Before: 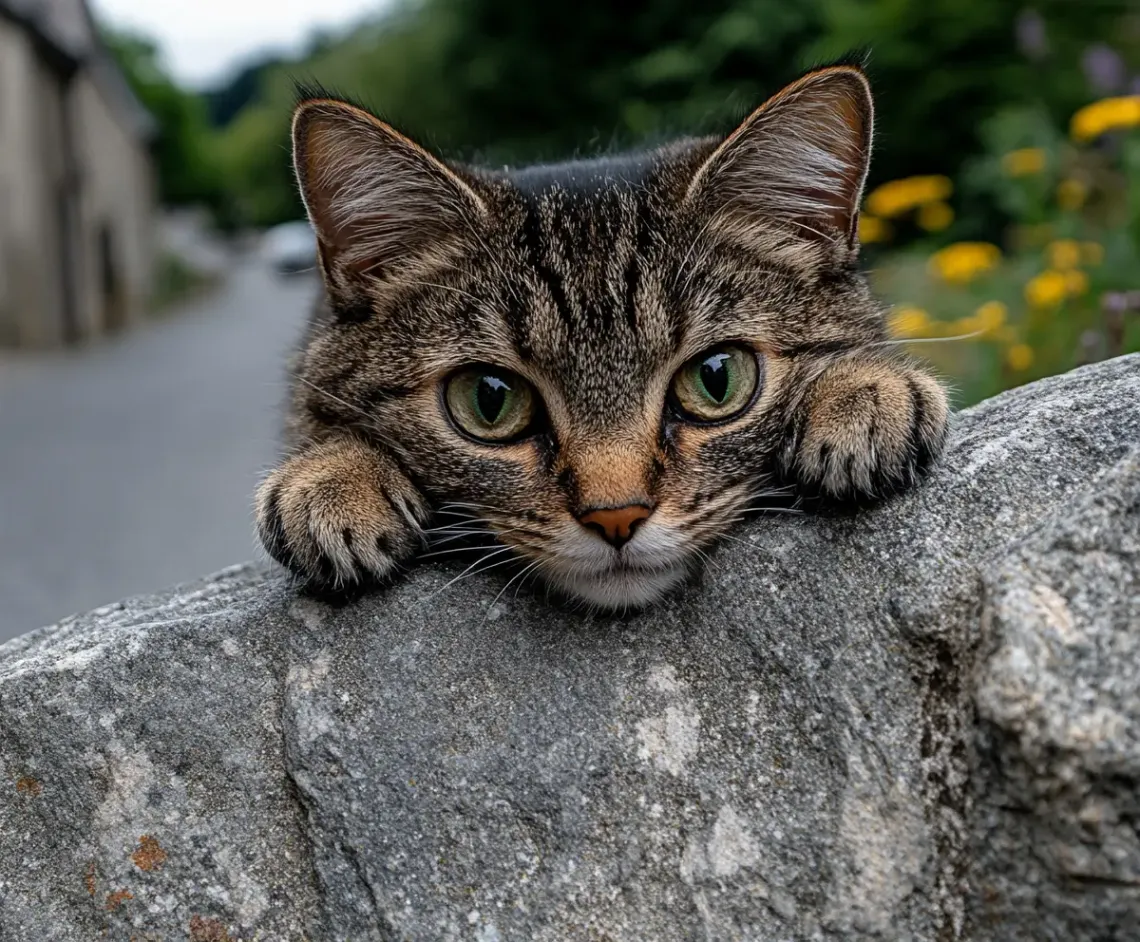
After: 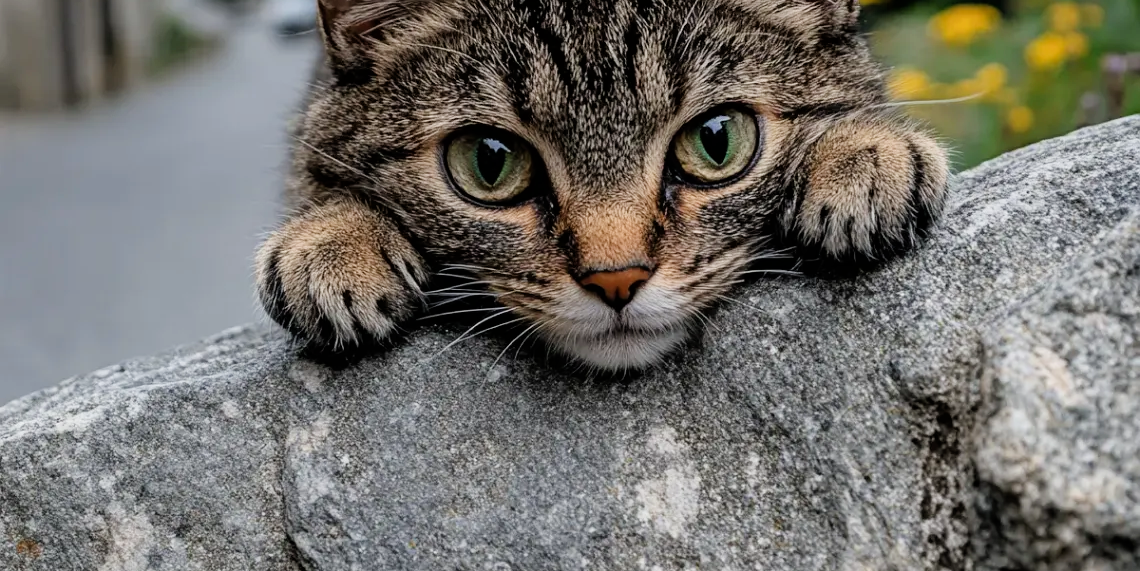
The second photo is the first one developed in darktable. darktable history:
exposure: black level correction 0, exposure 0.5 EV, compensate highlight preservation false
filmic rgb: white relative exposure 3.9 EV, hardness 4.26
crop and rotate: top 25.357%, bottom 13.942%
